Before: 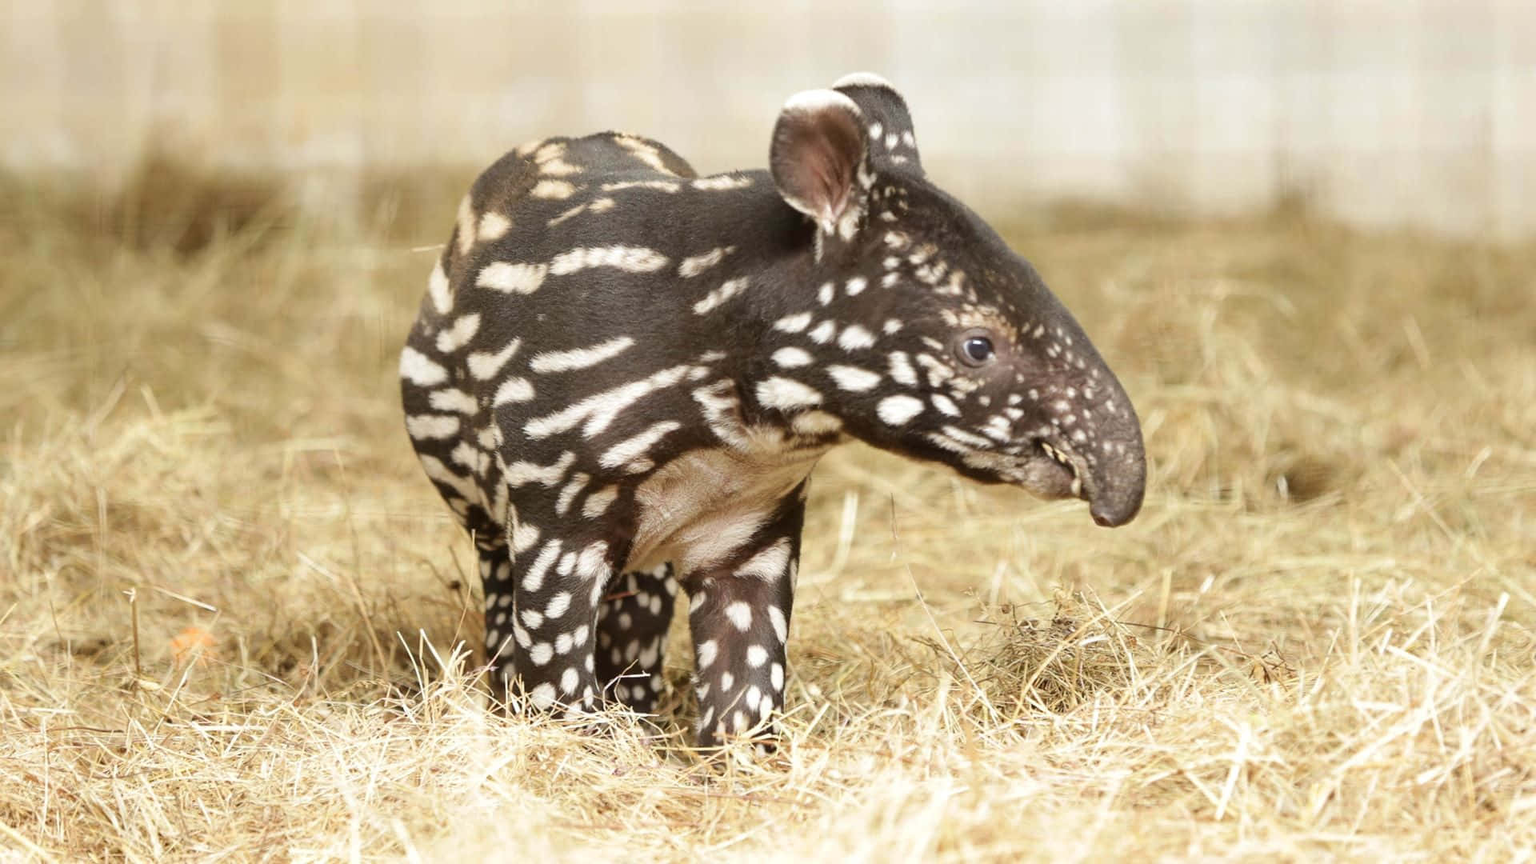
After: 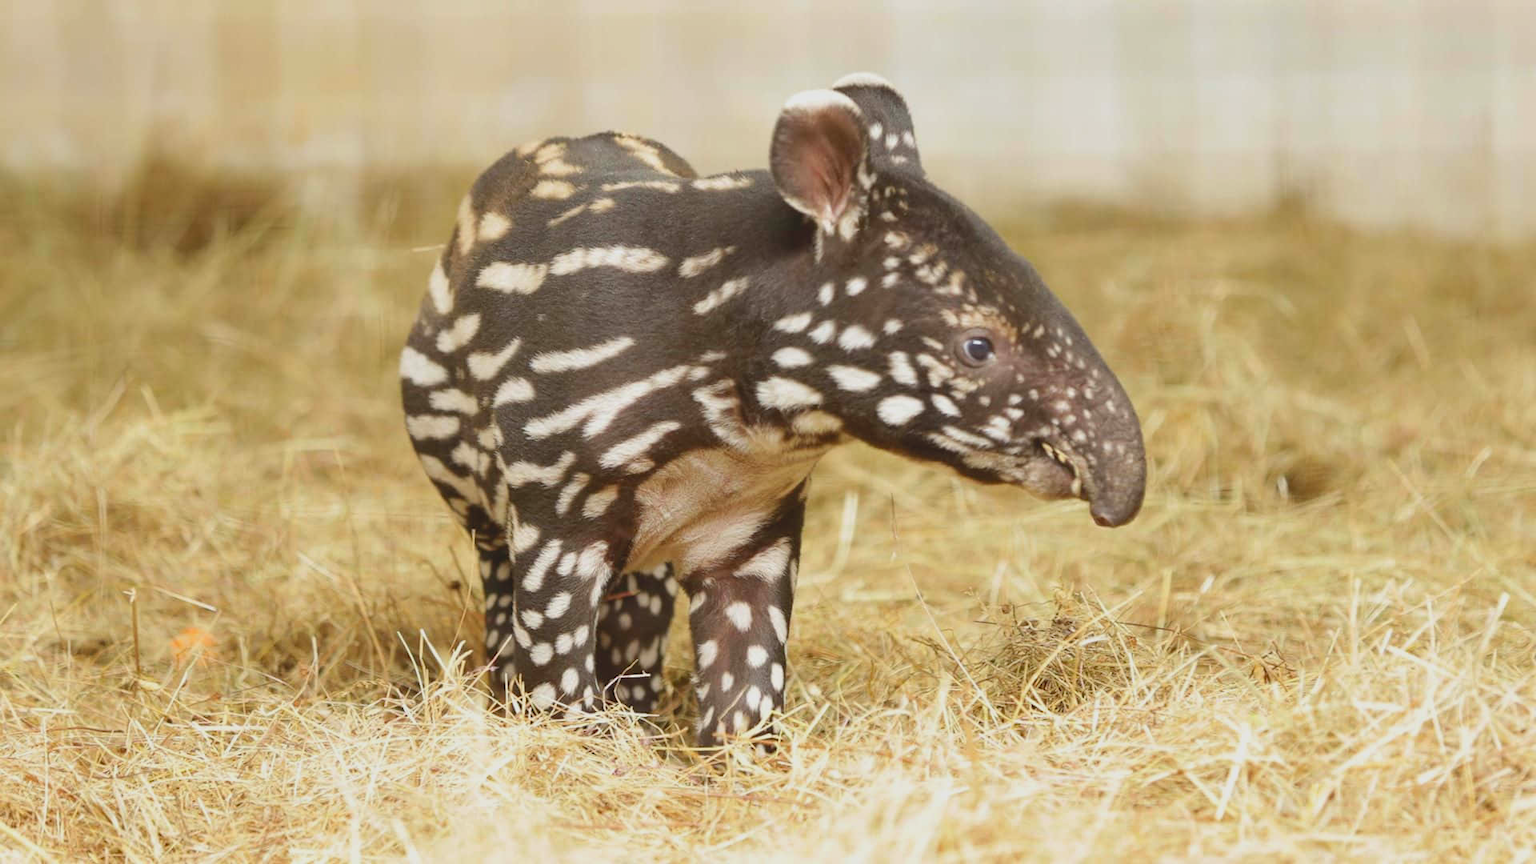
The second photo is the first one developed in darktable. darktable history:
sharpen: radius 2.927, amount 0.88, threshold 47.37
contrast brightness saturation: contrast -0.179, saturation 0.188
